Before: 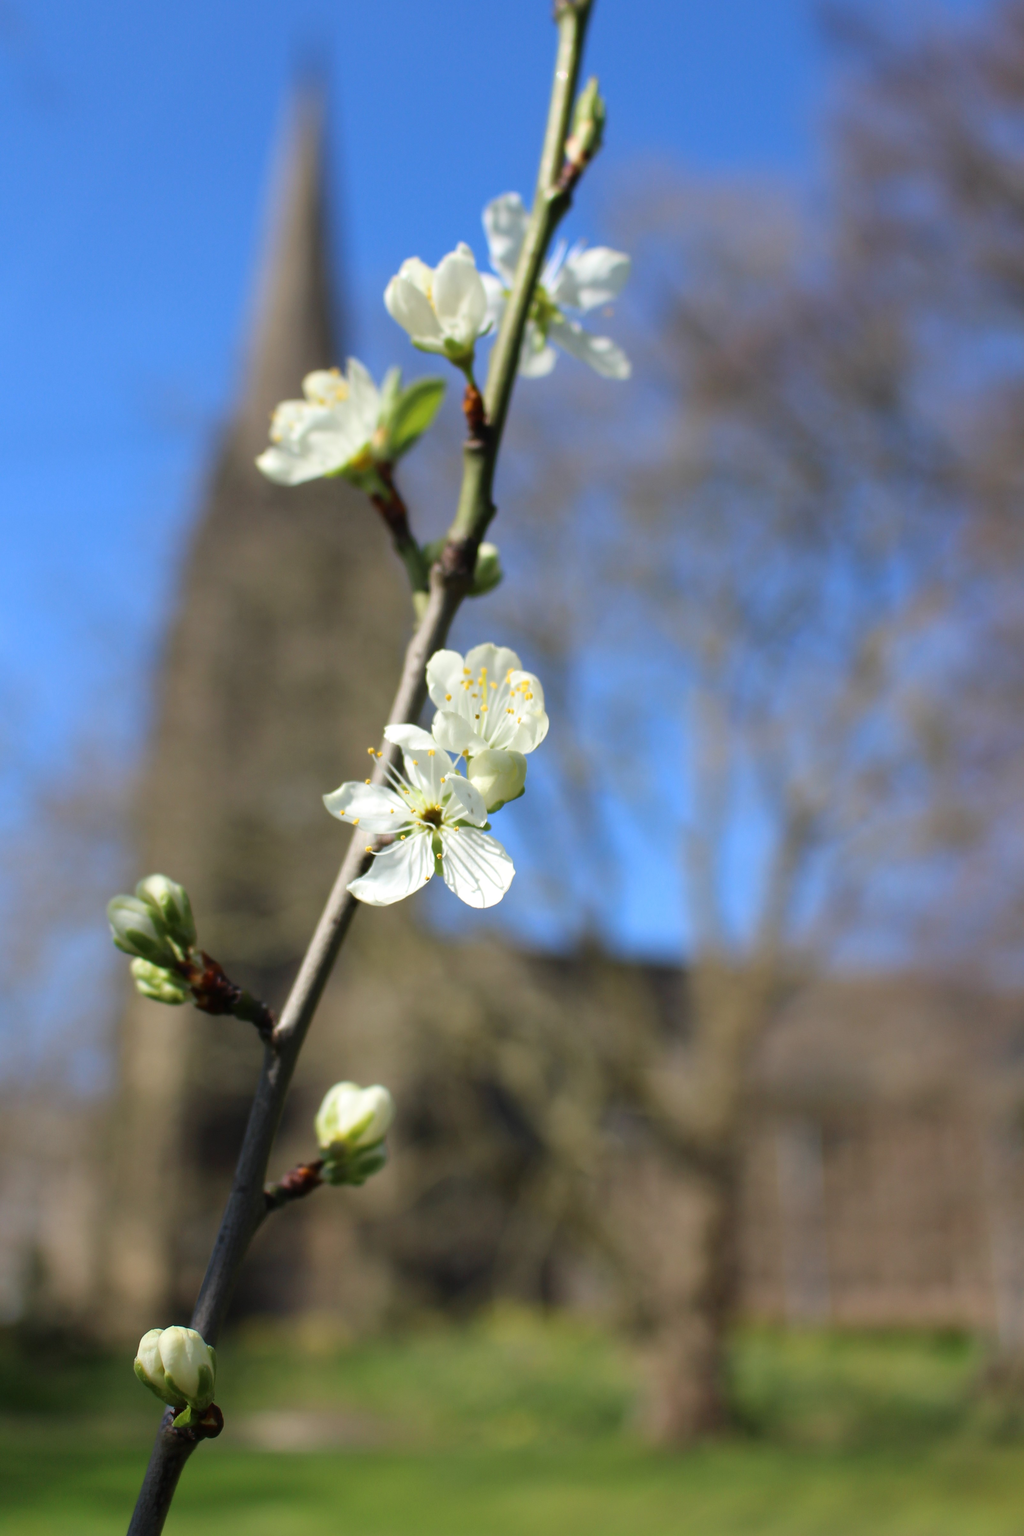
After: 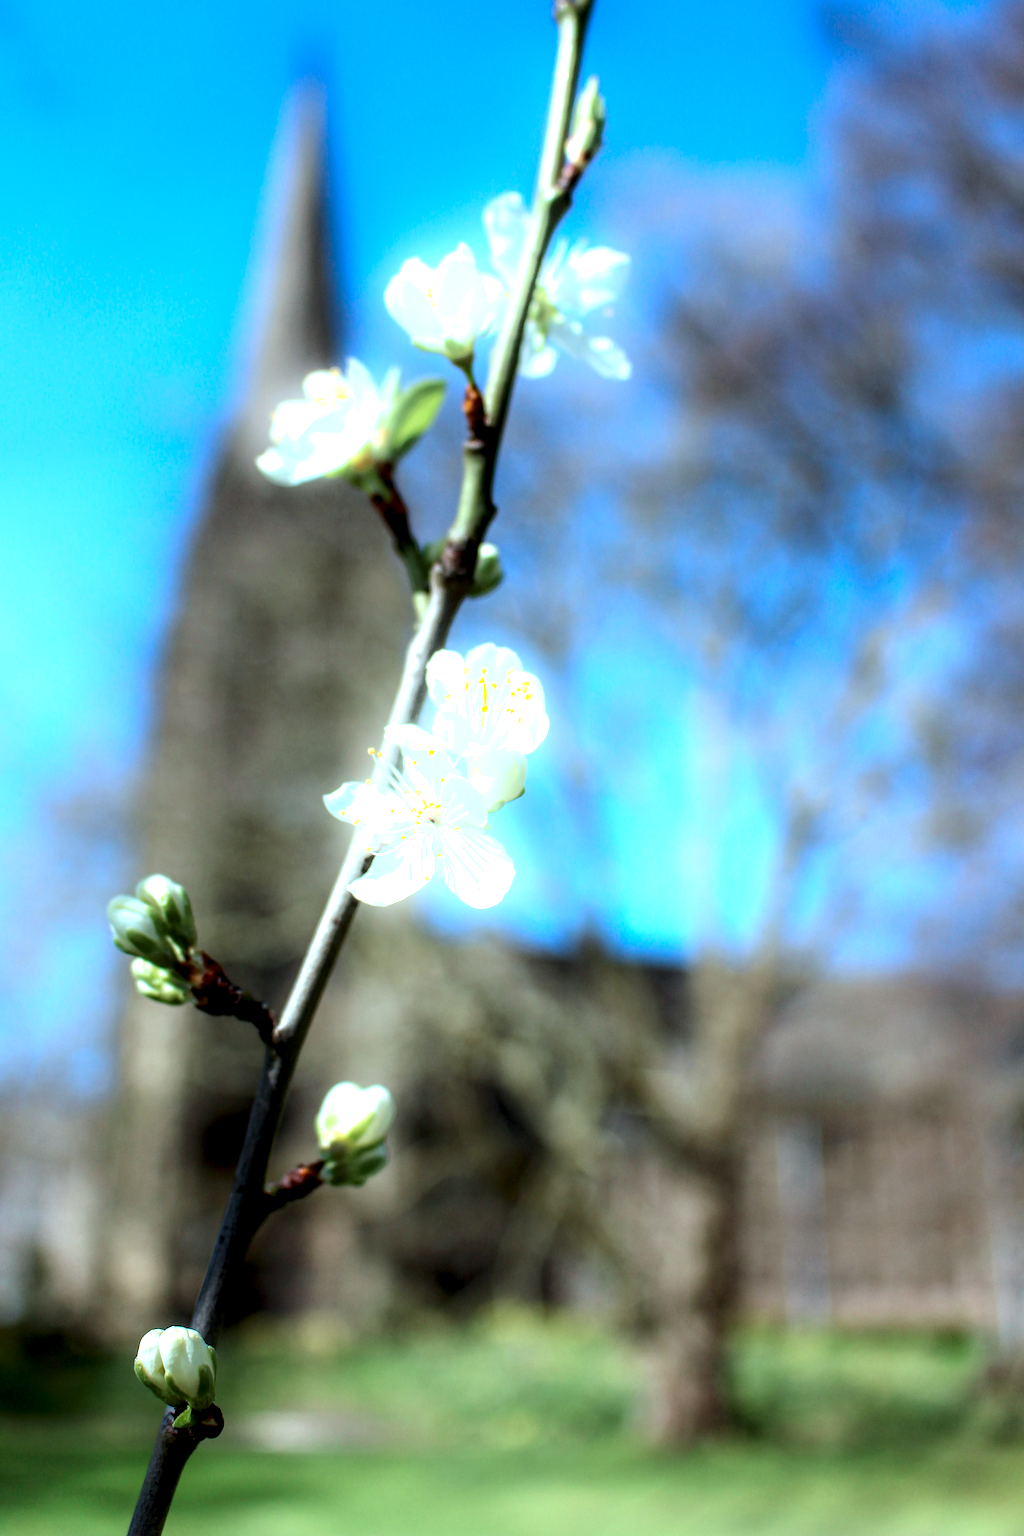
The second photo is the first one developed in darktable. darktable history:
local contrast: highlights 60%, shadows 60%, detail 160%
shadows and highlights: shadows -53.63, highlights 87.48, soften with gaussian
exposure: black level correction 0, exposure 0.703 EV, compensate exposure bias true, compensate highlight preservation false
haze removal: compatibility mode true, adaptive false
color correction: highlights a* -10.59, highlights b* -19.38
